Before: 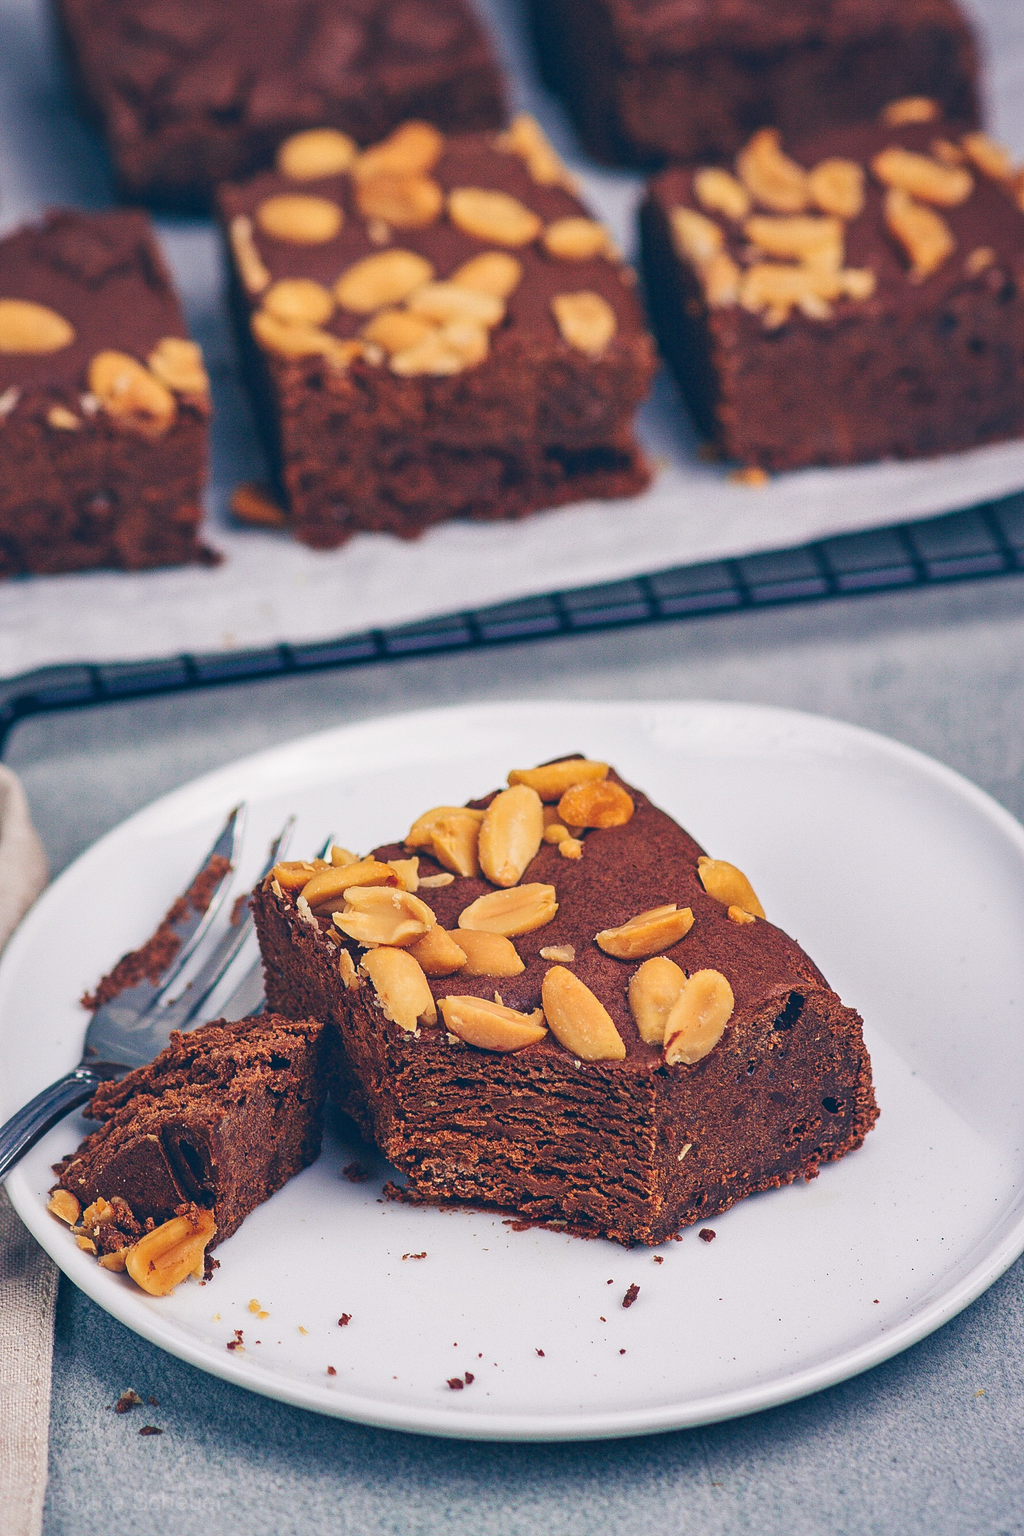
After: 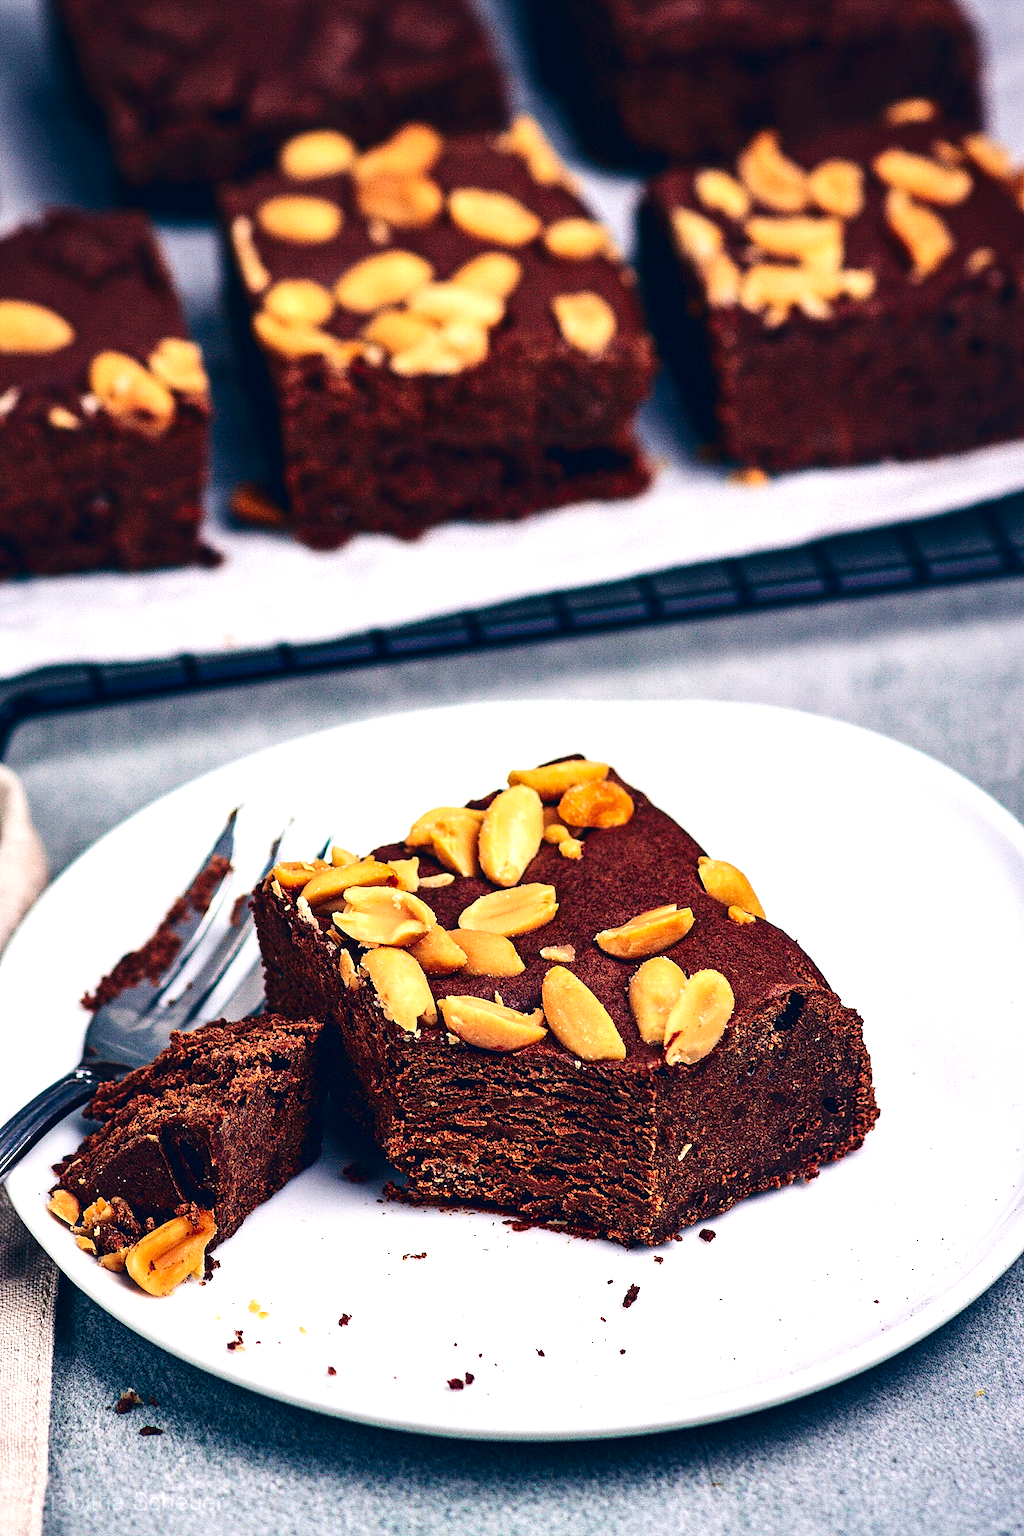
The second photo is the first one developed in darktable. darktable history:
contrast brightness saturation: contrast 0.13, brightness -0.24, saturation 0.14
tone equalizer: -8 EV -0.75 EV, -7 EV -0.7 EV, -6 EV -0.6 EV, -5 EV -0.4 EV, -3 EV 0.4 EV, -2 EV 0.6 EV, -1 EV 0.7 EV, +0 EV 0.75 EV, edges refinement/feathering 500, mask exposure compensation -1.57 EV, preserve details no
exposure: exposure 0.15 EV, compensate highlight preservation false
white balance: emerald 1
